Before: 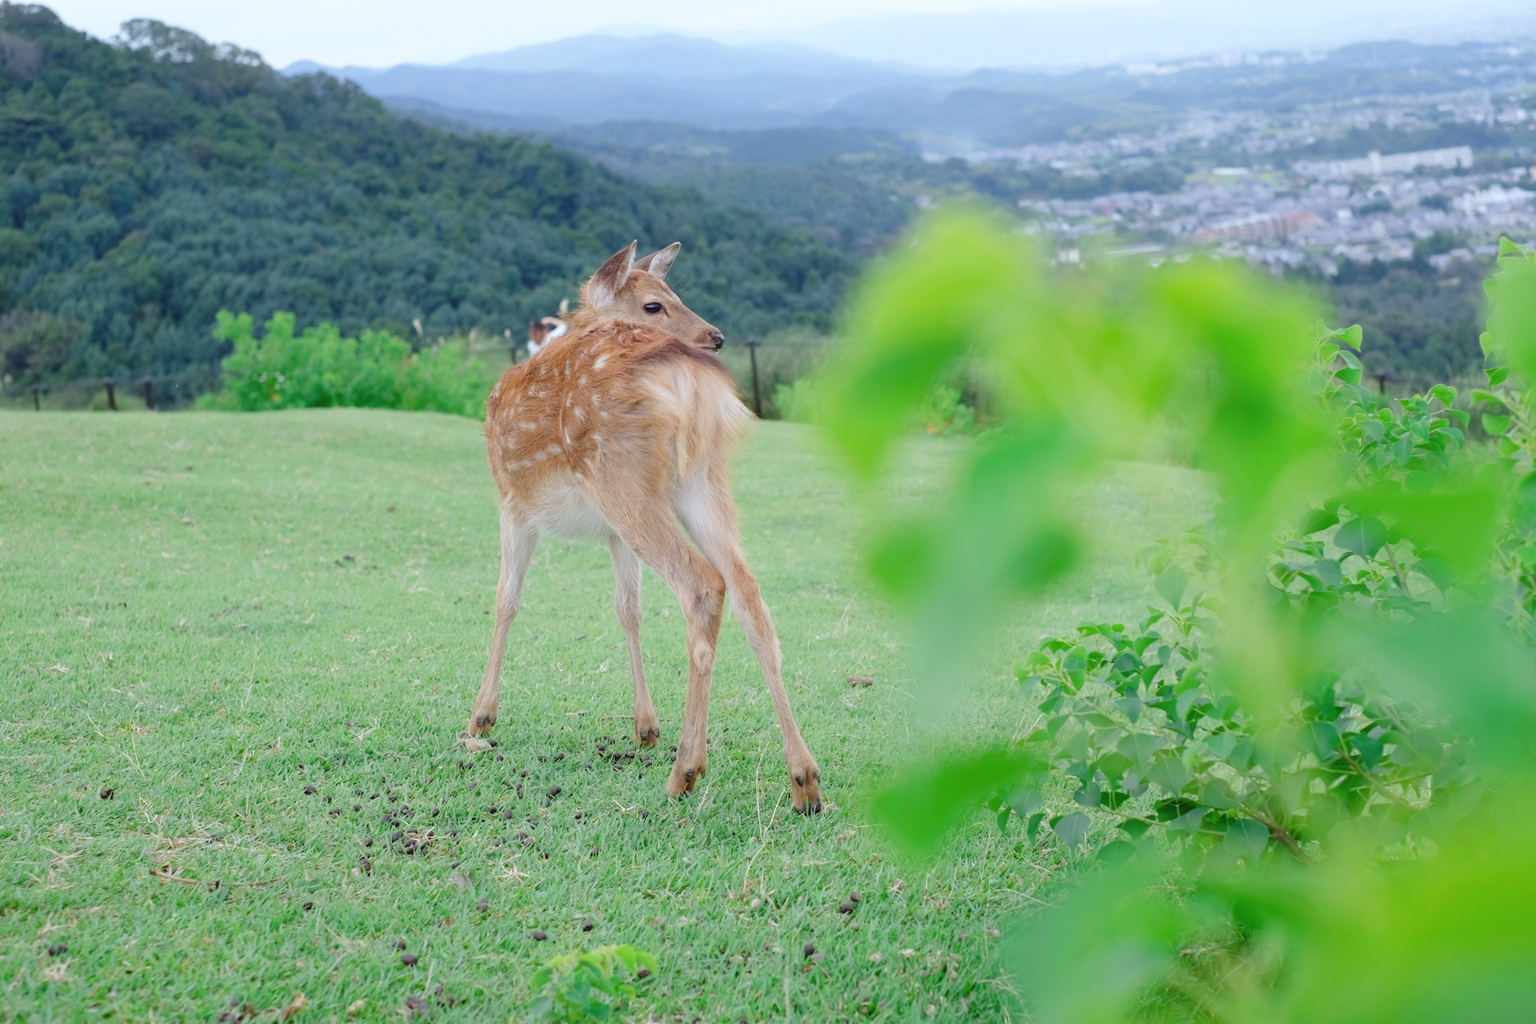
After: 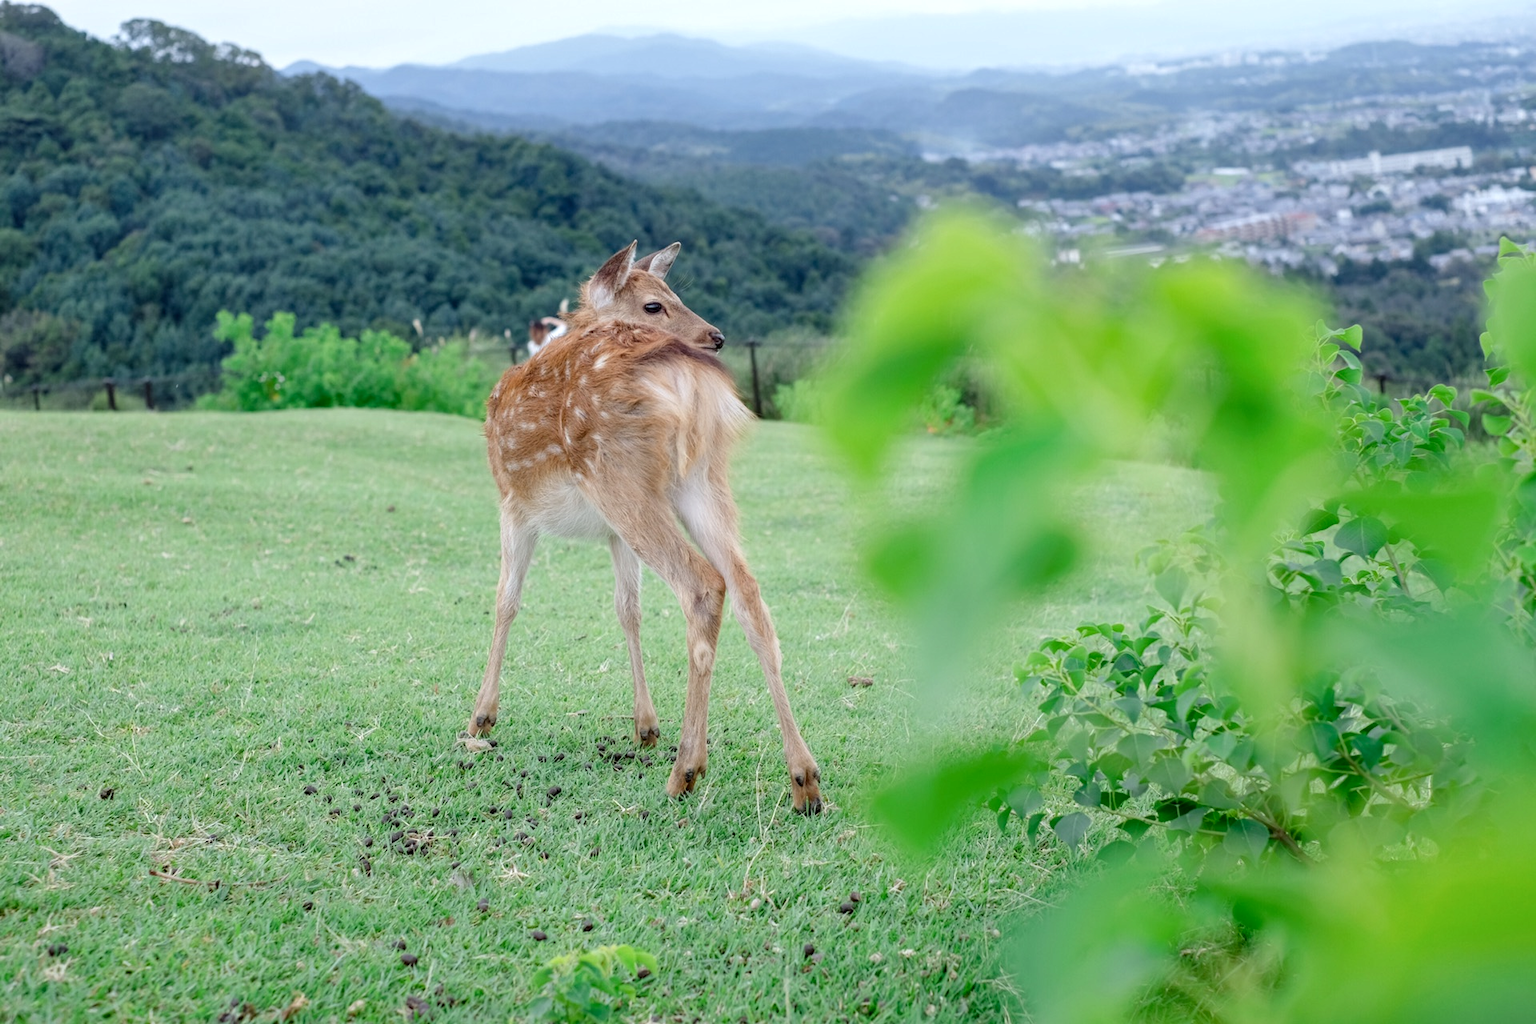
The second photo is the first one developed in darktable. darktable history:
local contrast: detail 142%
exposure: exposure -0.04 EV, compensate exposure bias true, compensate highlight preservation false
